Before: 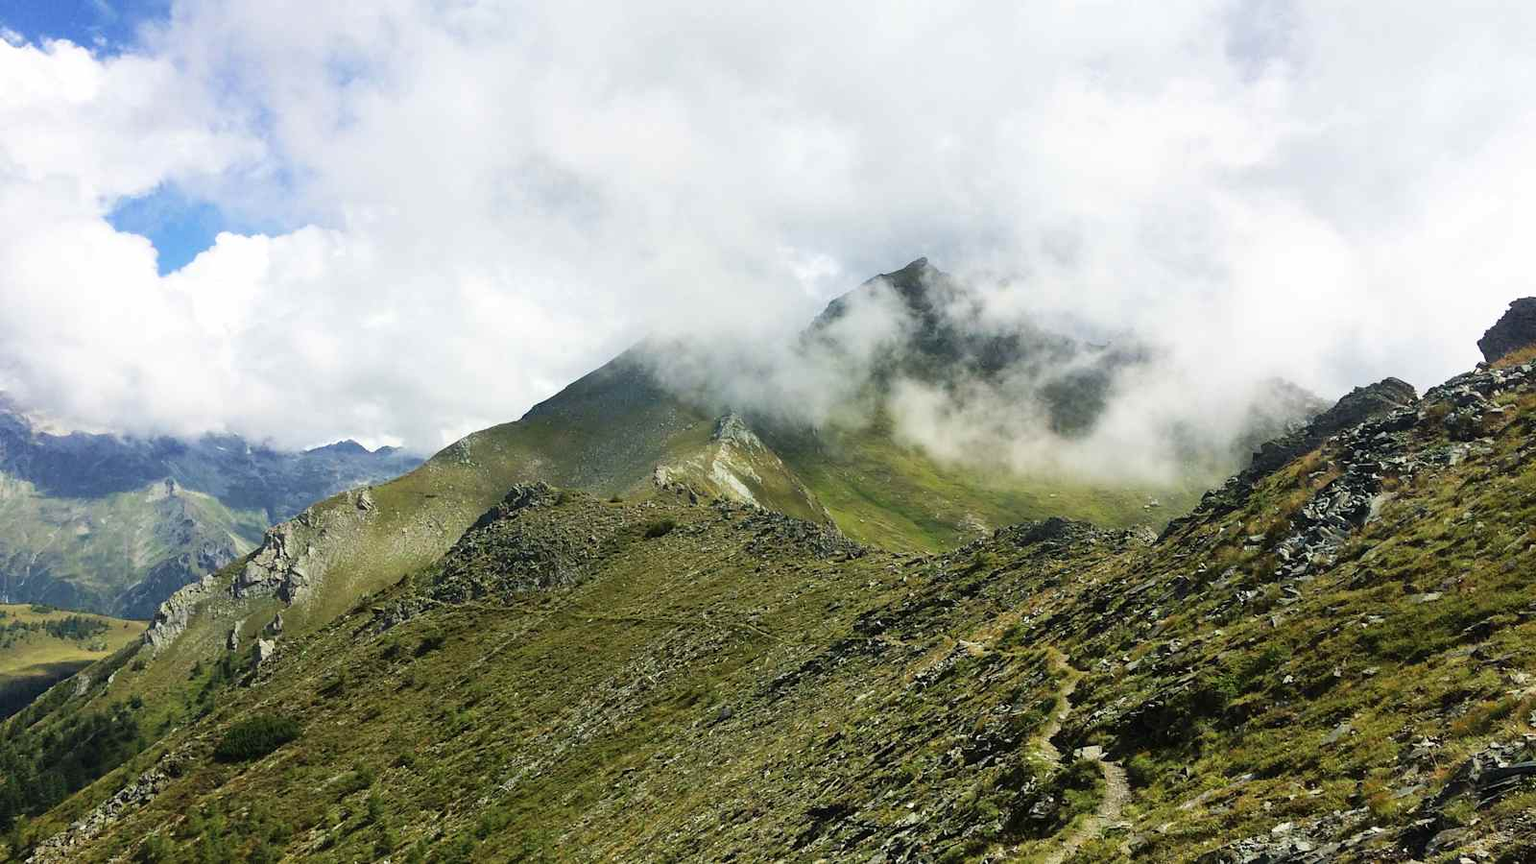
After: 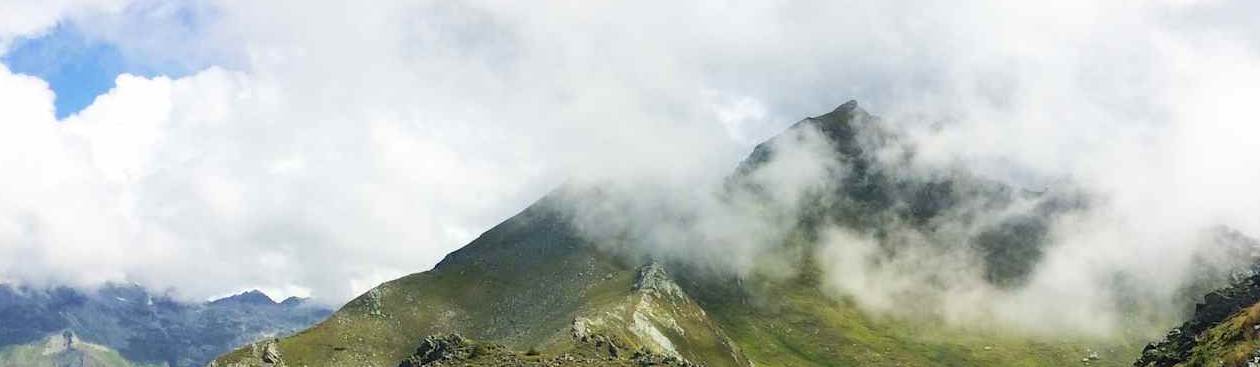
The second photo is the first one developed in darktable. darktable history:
crop: left 6.829%, top 18.766%, right 14.412%, bottom 40.377%
